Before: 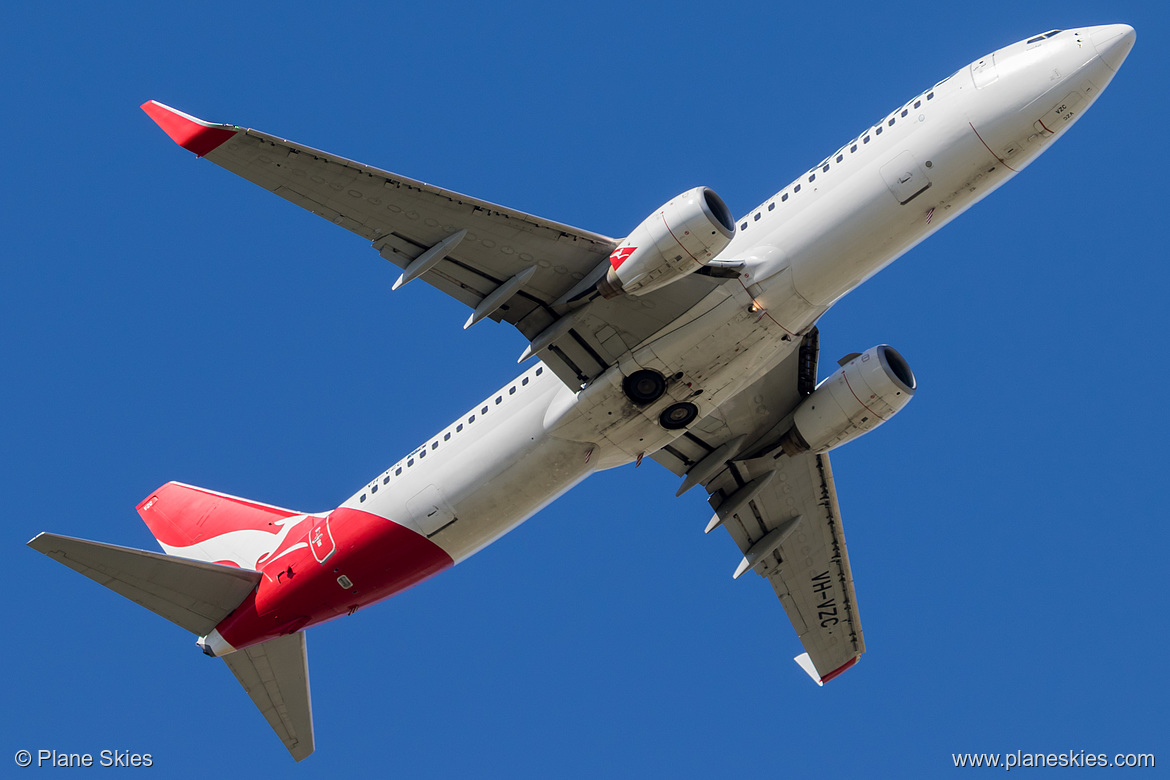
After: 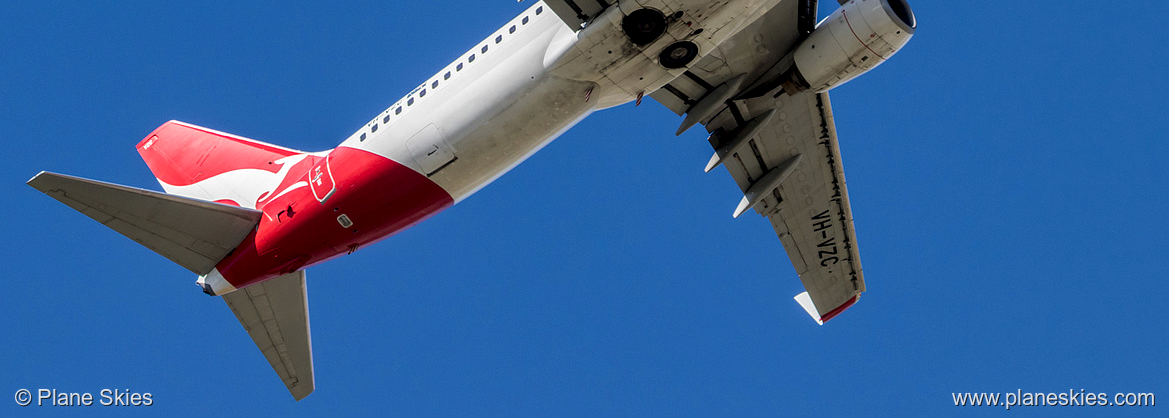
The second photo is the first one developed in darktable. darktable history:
local contrast: highlights 62%, detail 143%, midtone range 0.425
crop and rotate: top 46.341%, right 0.044%
contrast brightness saturation: contrast -0.017, brightness -0.011, saturation 0.037
